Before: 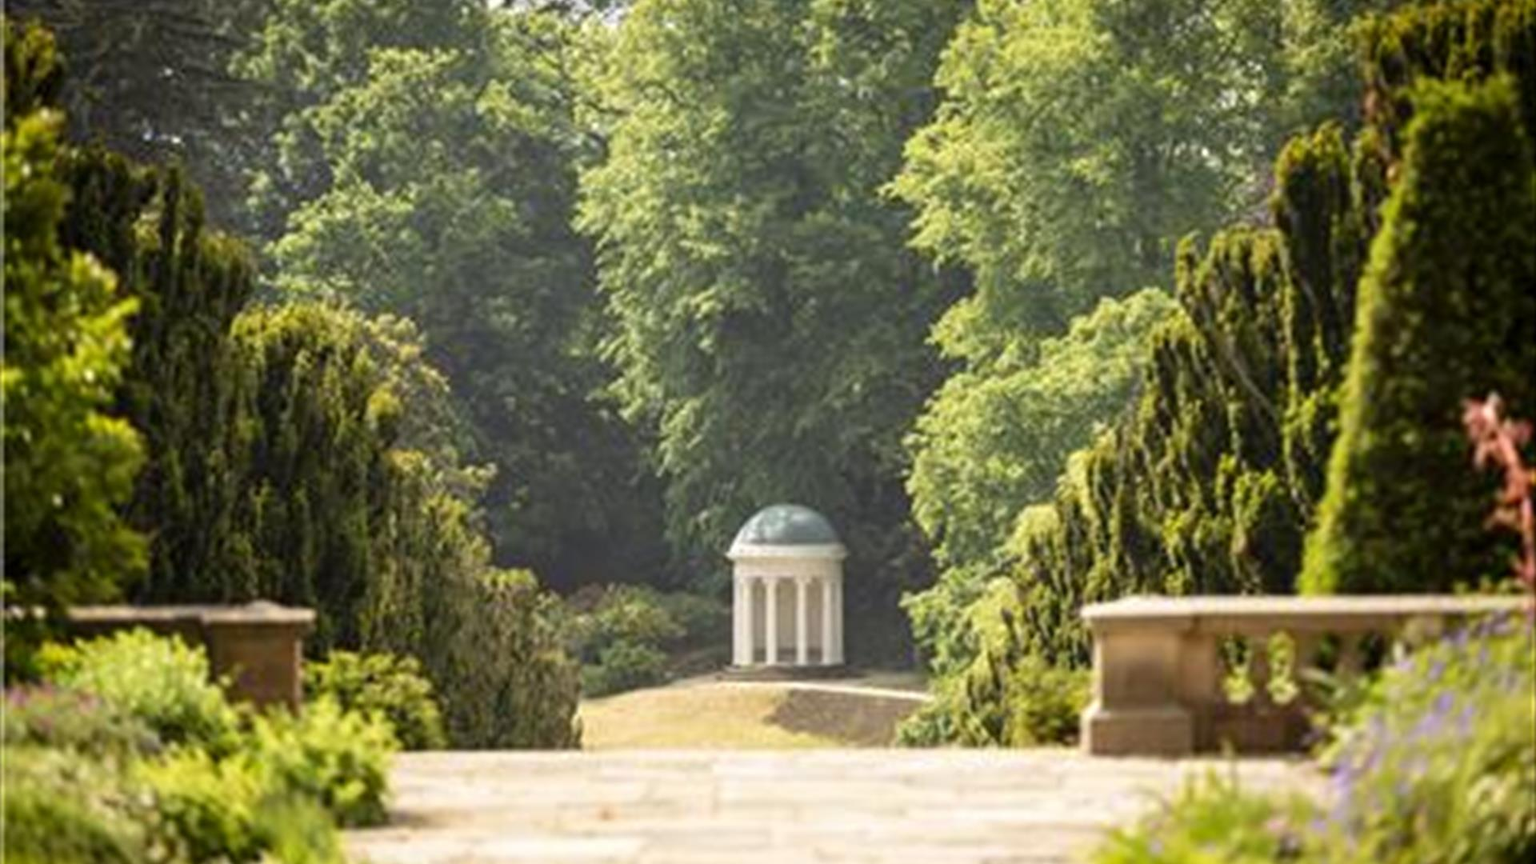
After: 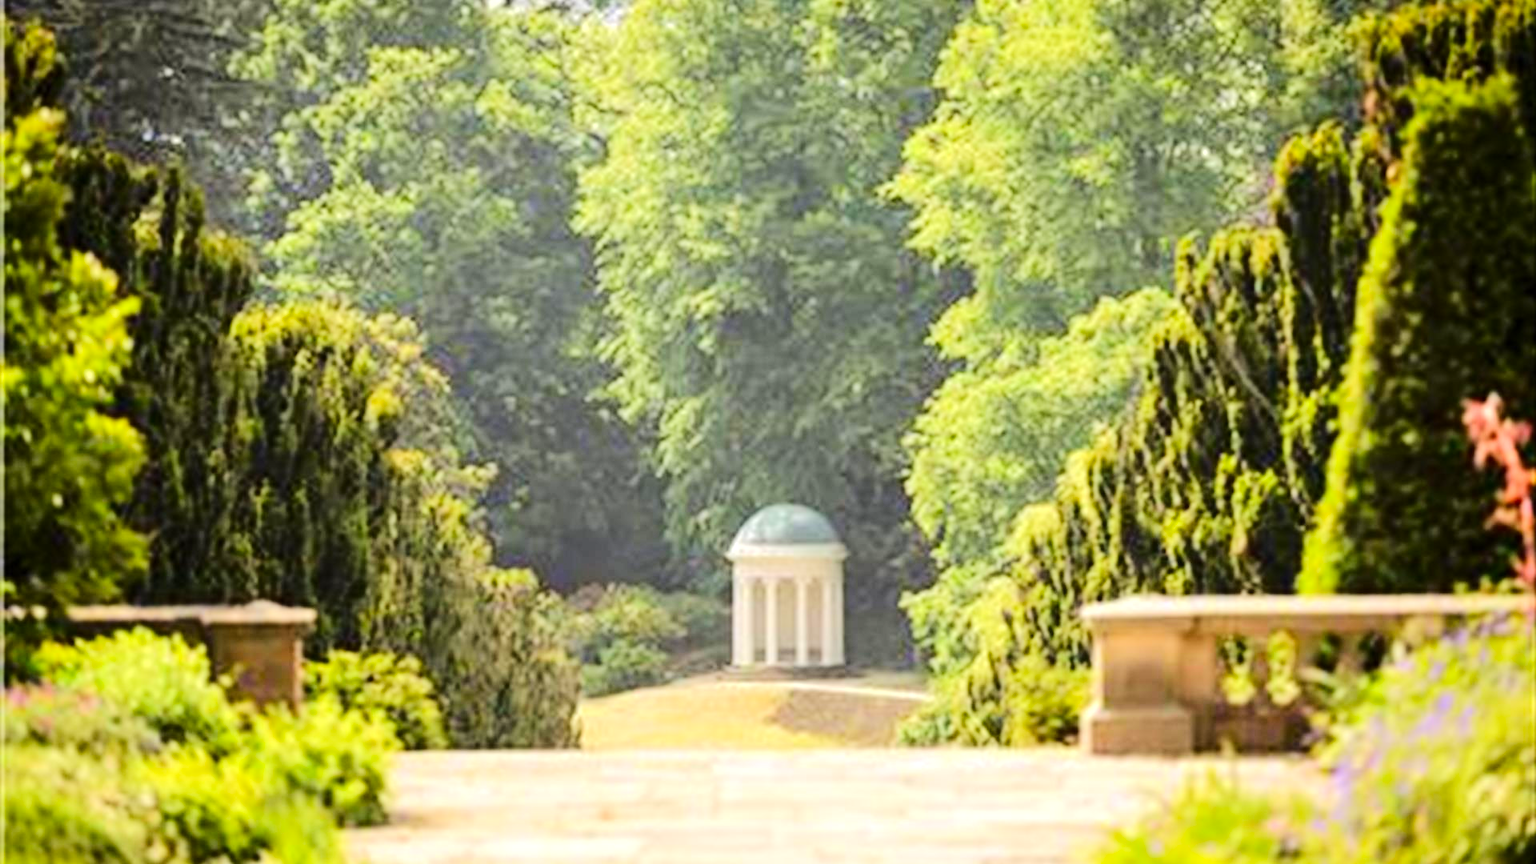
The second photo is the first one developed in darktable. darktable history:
contrast brightness saturation: saturation 0.175
tone equalizer: -7 EV 0.145 EV, -6 EV 0.602 EV, -5 EV 1.14 EV, -4 EV 1.3 EV, -3 EV 1.13 EV, -2 EV 0.6 EV, -1 EV 0.165 EV, edges refinement/feathering 500, mask exposure compensation -1.57 EV, preserve details no
